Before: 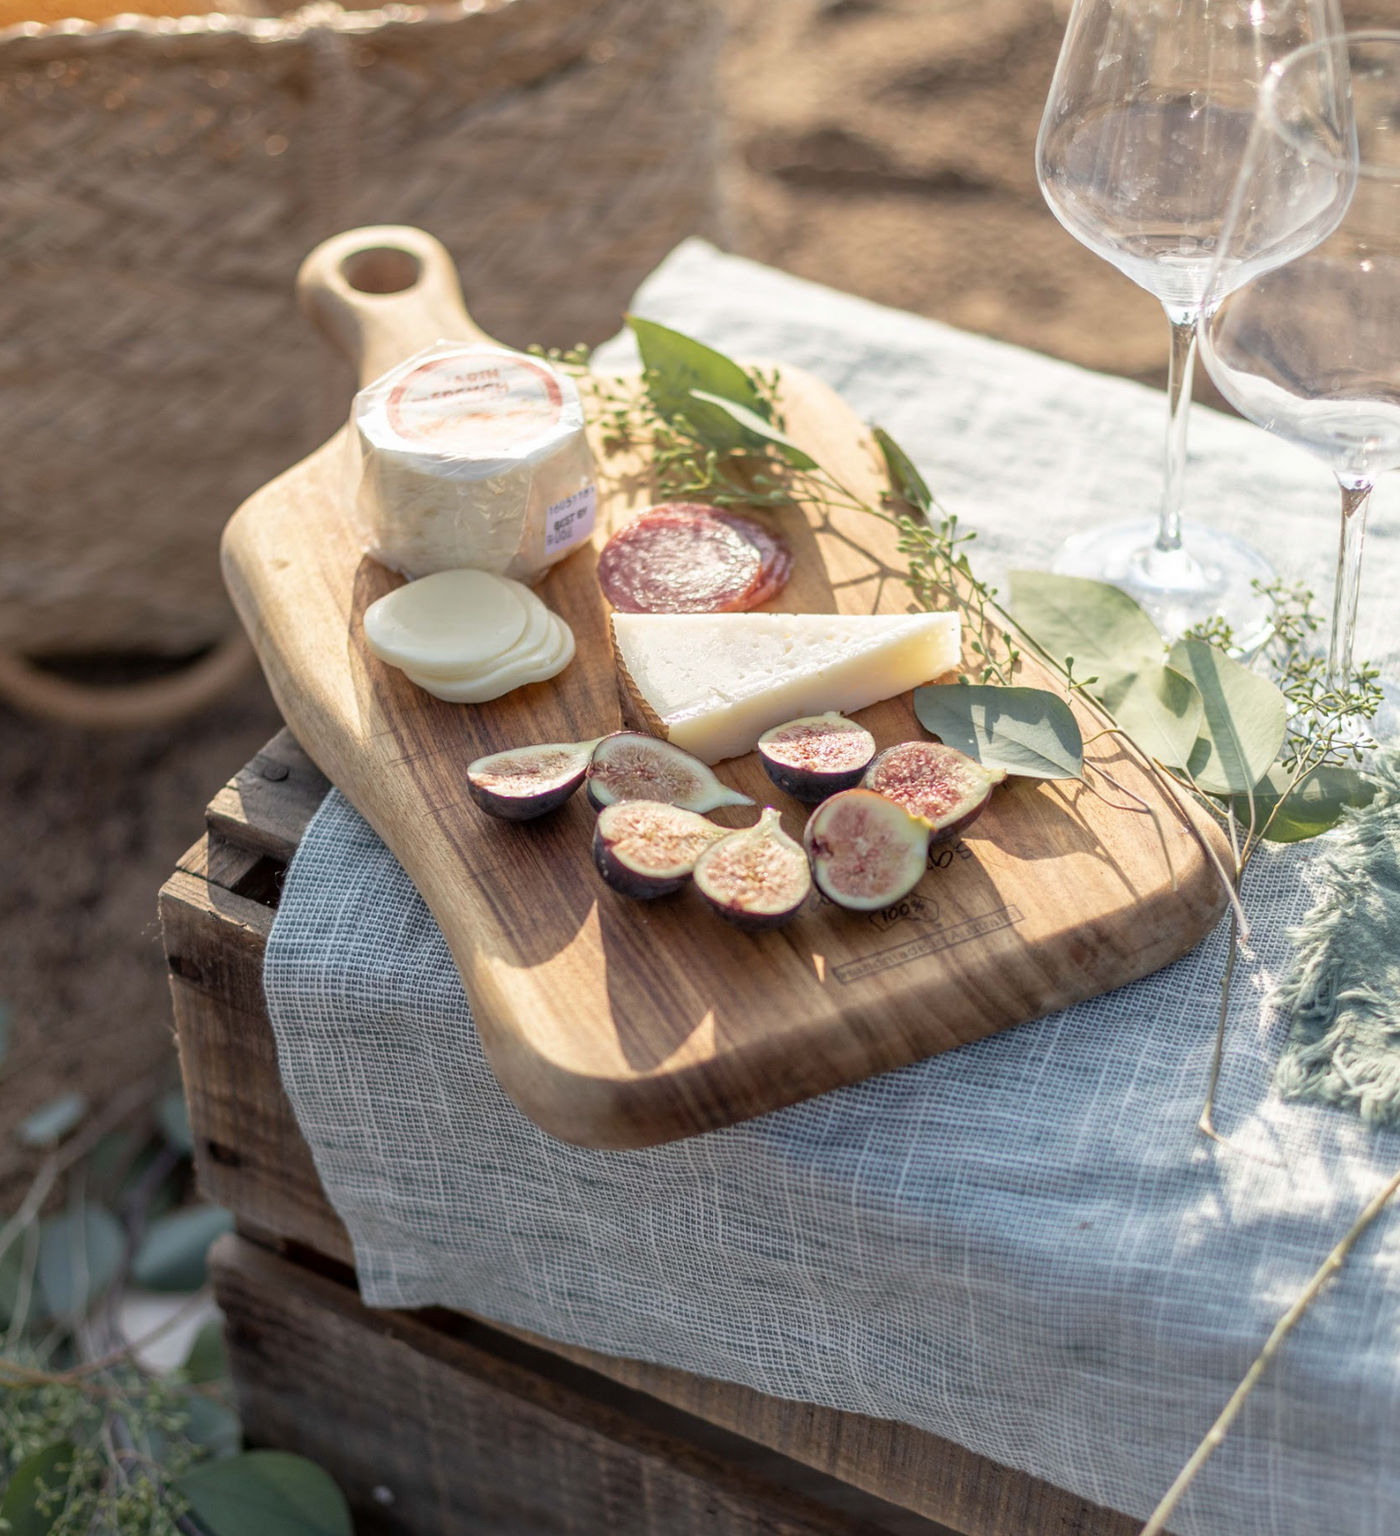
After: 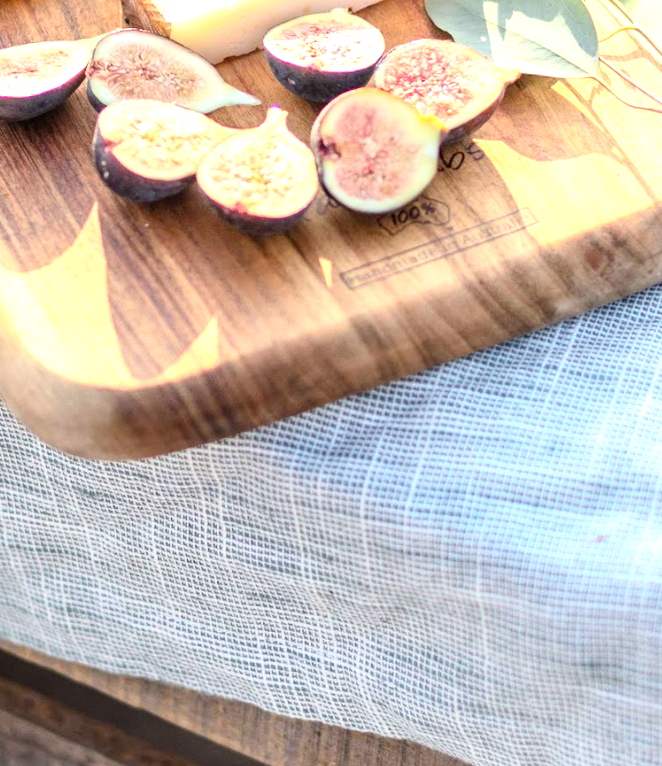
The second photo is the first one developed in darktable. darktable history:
exposure: exposure 1.25 EV, compensate exposure bias true, compensate highlight preservation false
crop: left 35.976%, top 45.819%, right 18.162%, bottom 5.807%
contrast brightness saturation: contrast 0.2, brightness 0.16, saturation 0.22
